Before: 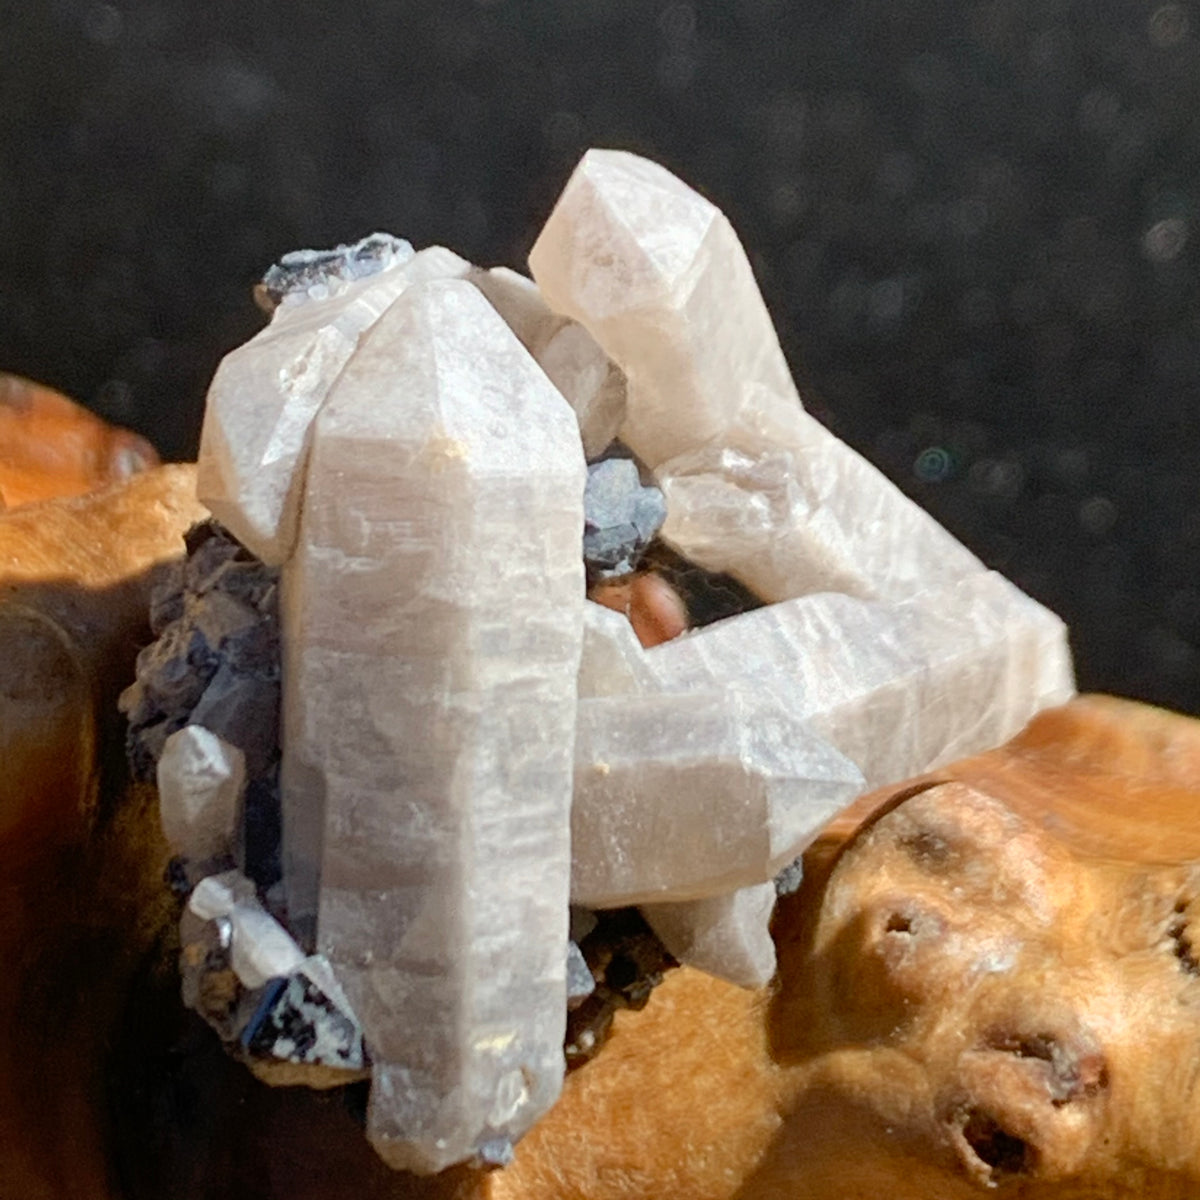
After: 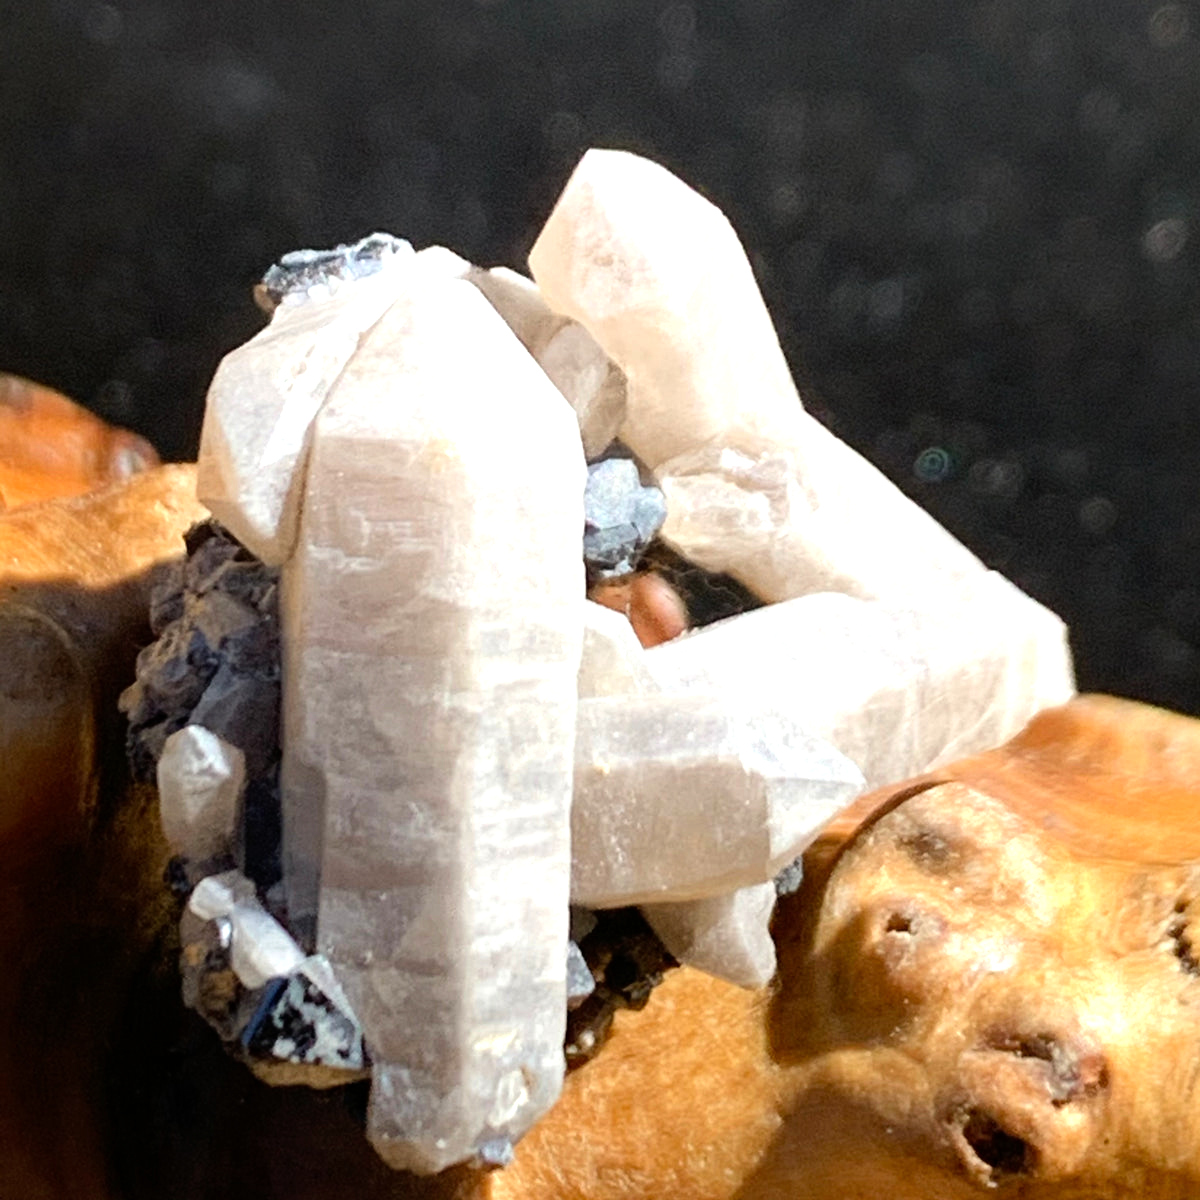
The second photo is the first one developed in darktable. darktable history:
tone equalizer: -8 EV -0.778 EV, -7 EV -0.693 EV, -6 EV -0.631 EV, -5 EV -0.368 EV, -3 EV 0.385 EV, -2 EV 0.6 EV, -1 EV 0.674 EV, +0 EV 0.752 EV
